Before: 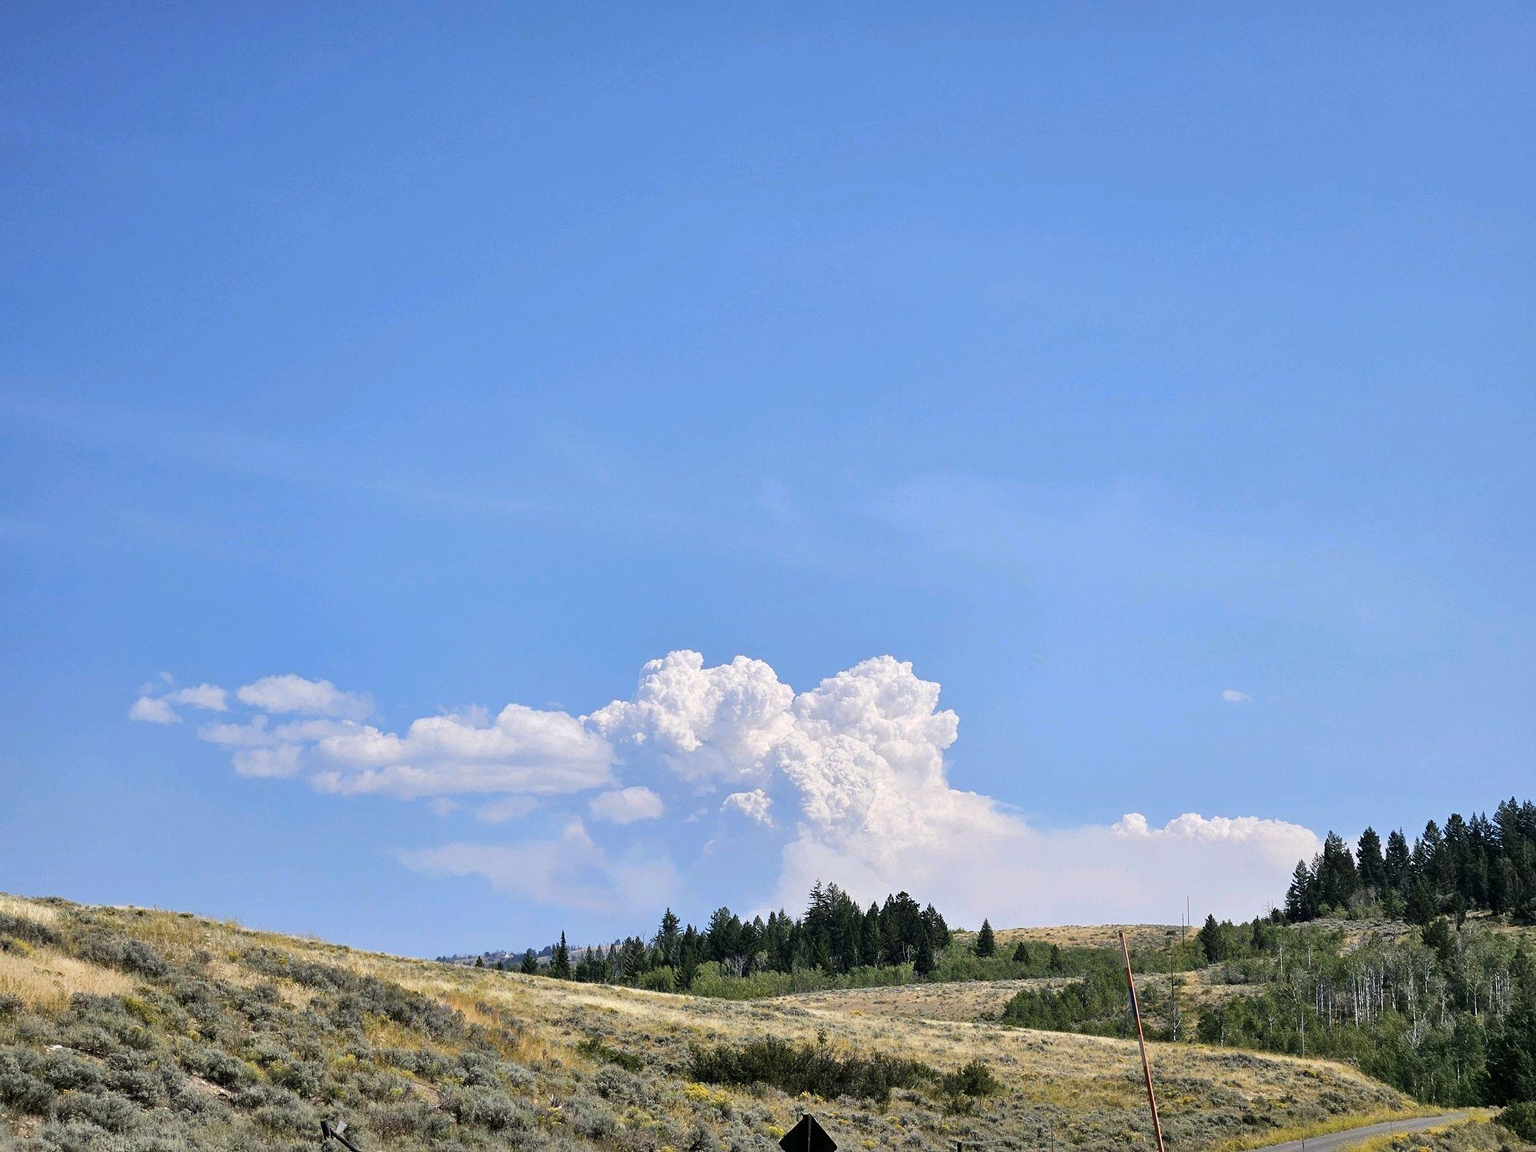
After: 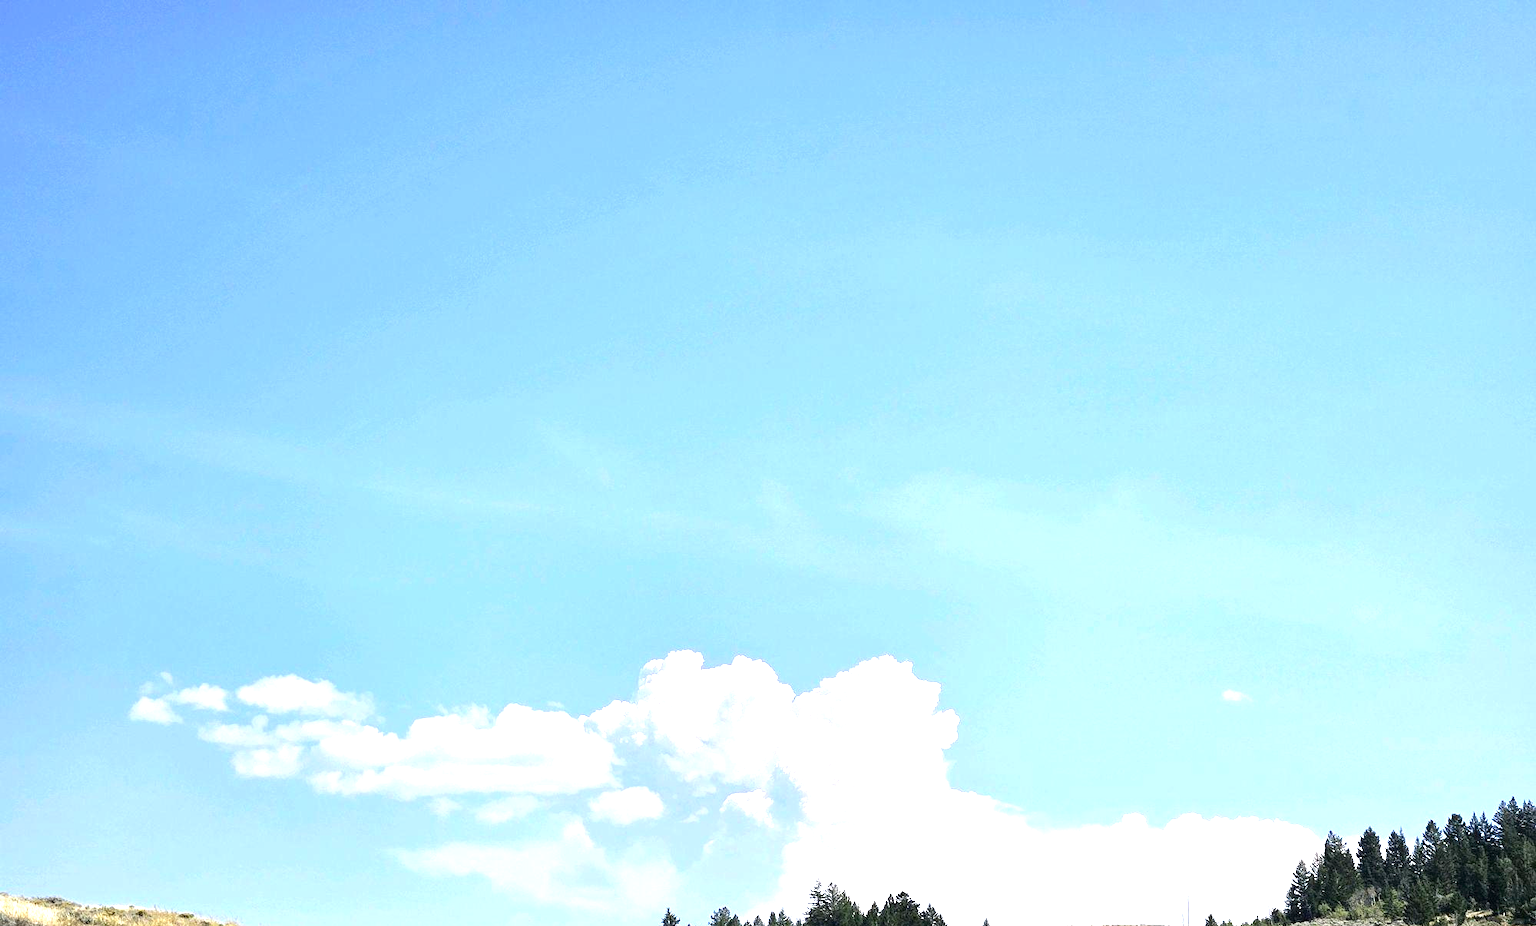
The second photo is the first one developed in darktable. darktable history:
crop: bottom 19.528%
exposure: exposure 1.161 EV, compensate highlight preservation false
